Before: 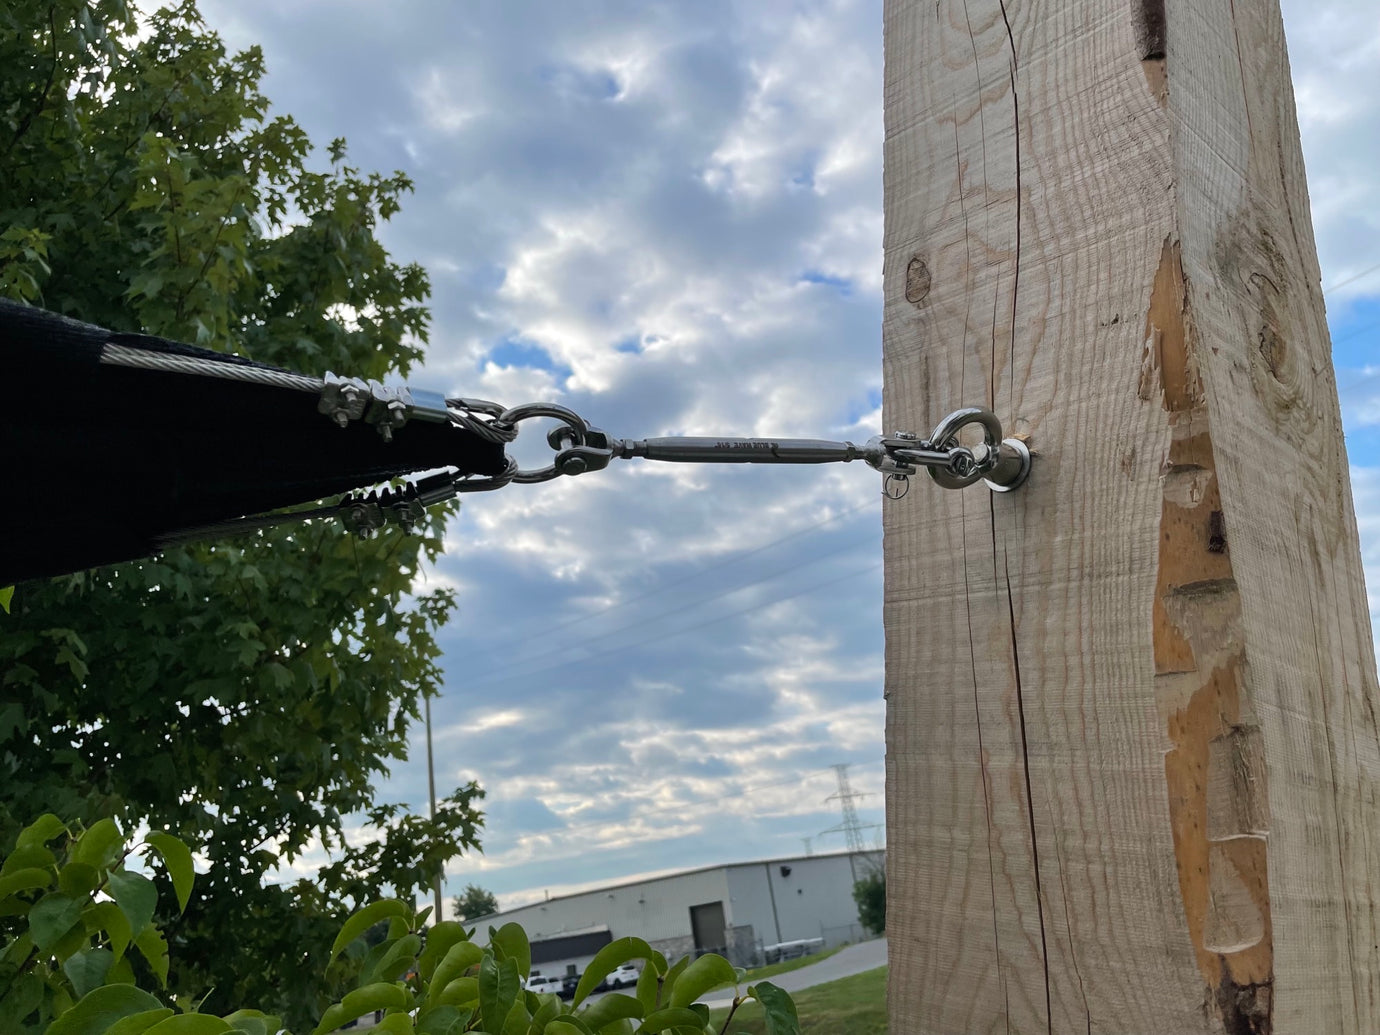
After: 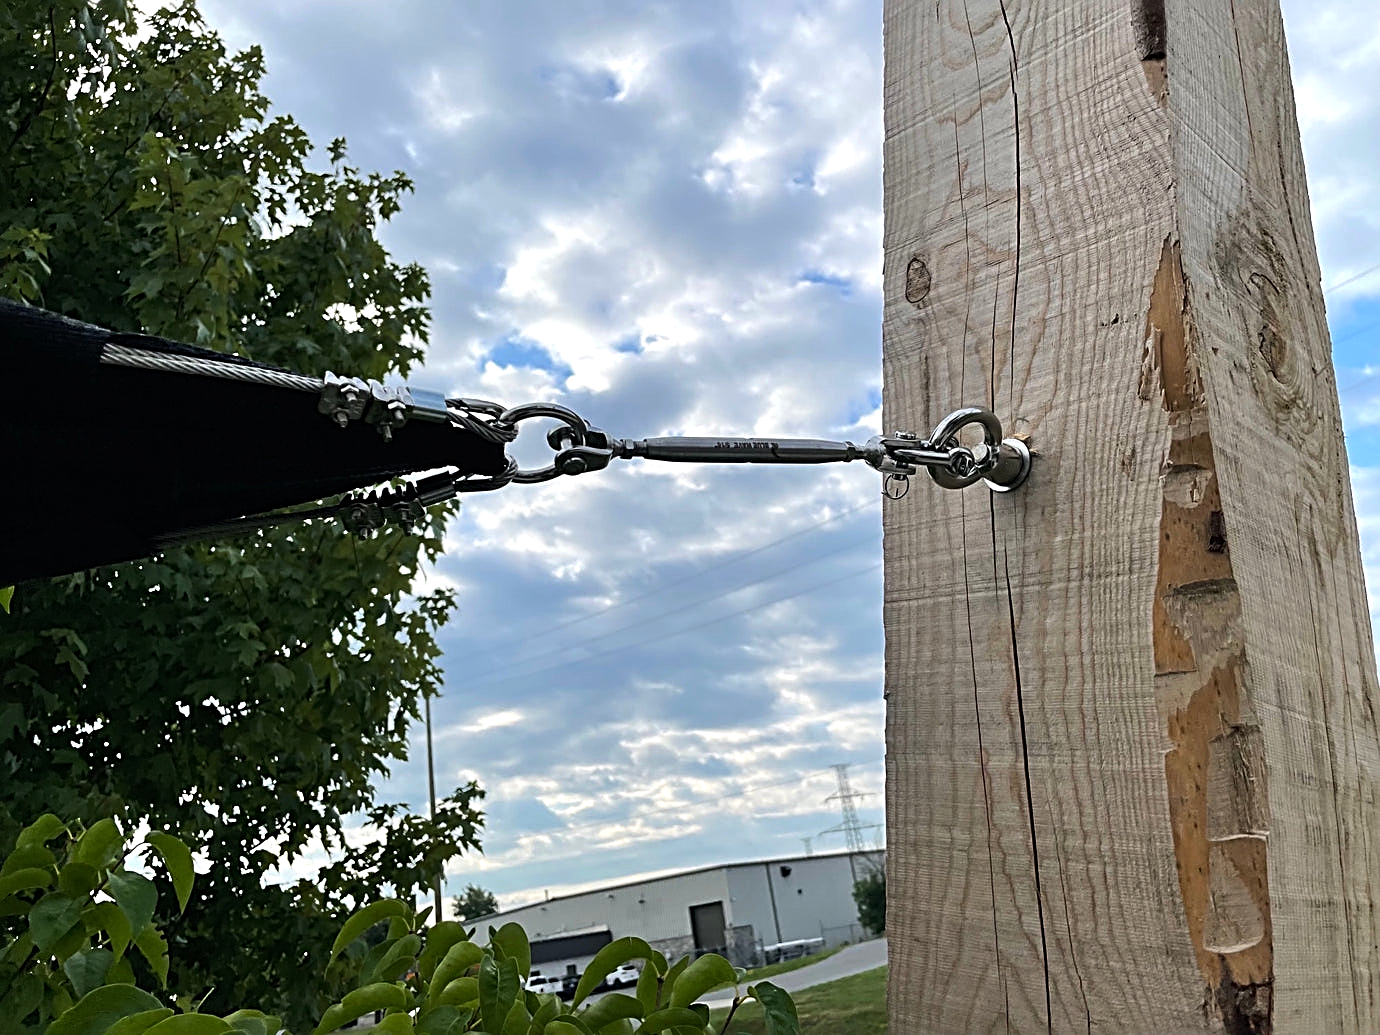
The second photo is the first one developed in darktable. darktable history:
tone equalizer: -8 EV -0.429 EV, -7 EV -0.378 EV, -6 EV -0.323 EV, -5 EV -0.234 EV, -3 EV 0.237 EV, -2 EV 0.316 EV, -1 EV 0.411 EV, +0 EV 0.422 EV, edges refinement/feathering 500, mask exposure compensation -1.57 EV, preserve details no
exposure: compensate highlight preservation false
sharpen: radius 2.978, amount 0.756
